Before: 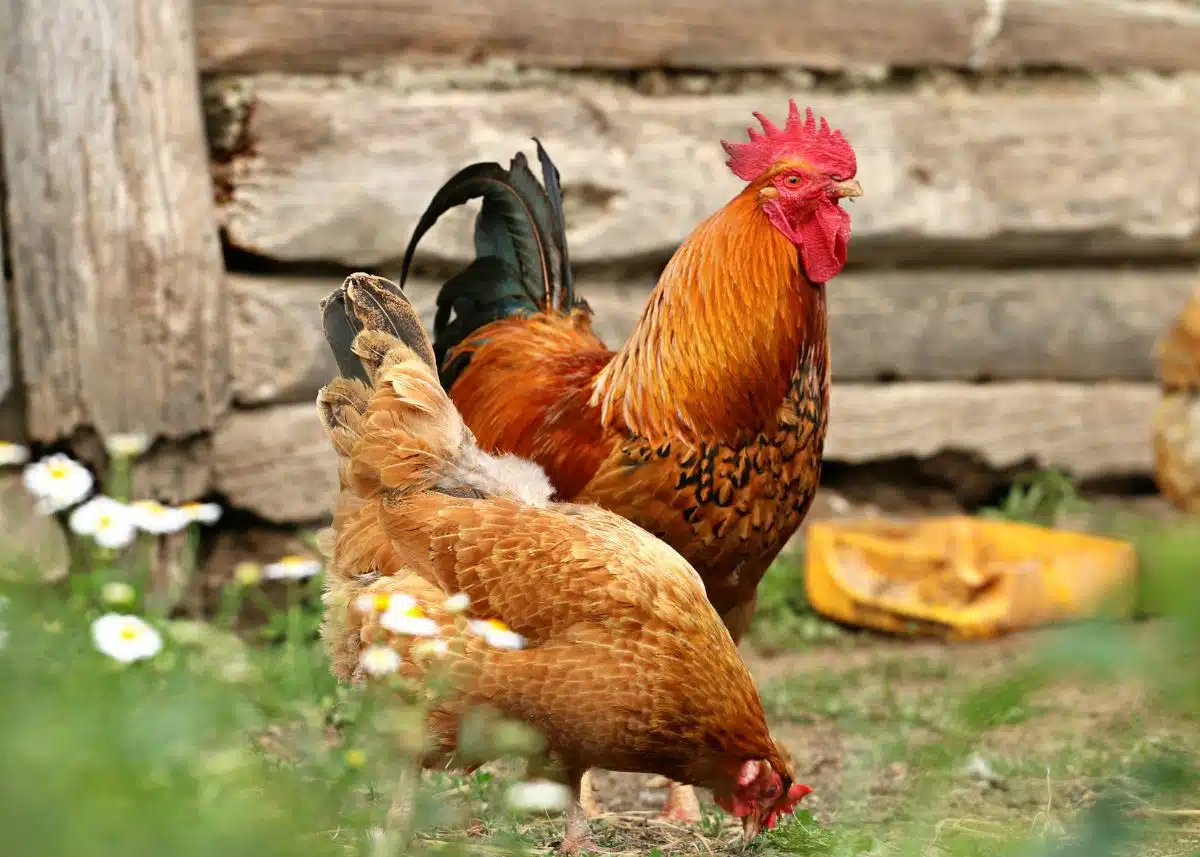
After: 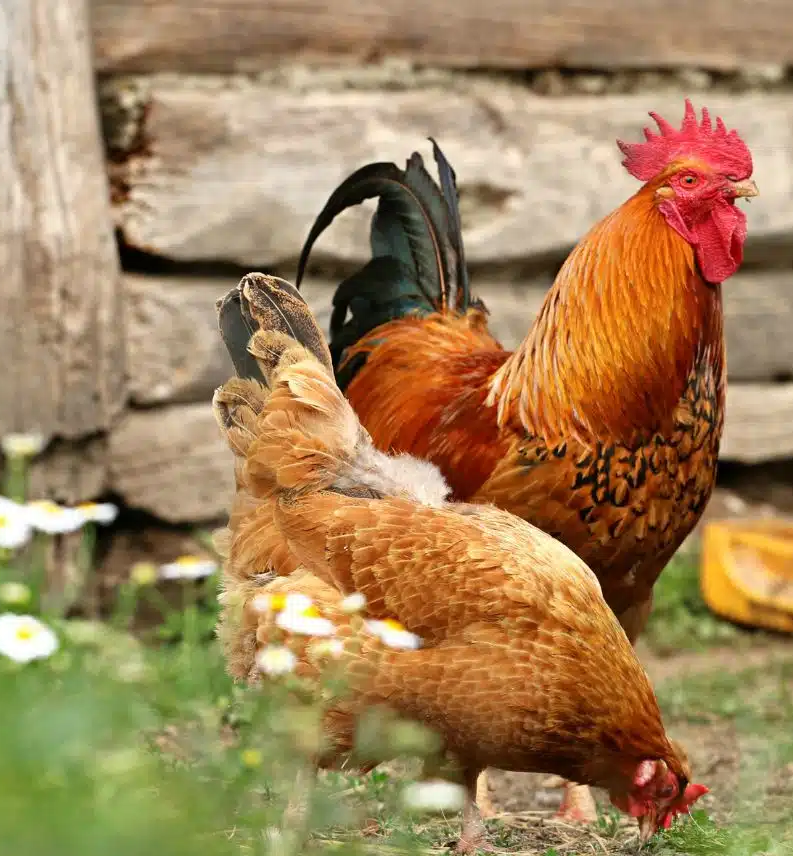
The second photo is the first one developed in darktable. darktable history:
crop and rotate: left 8.714%, right 25.129%
